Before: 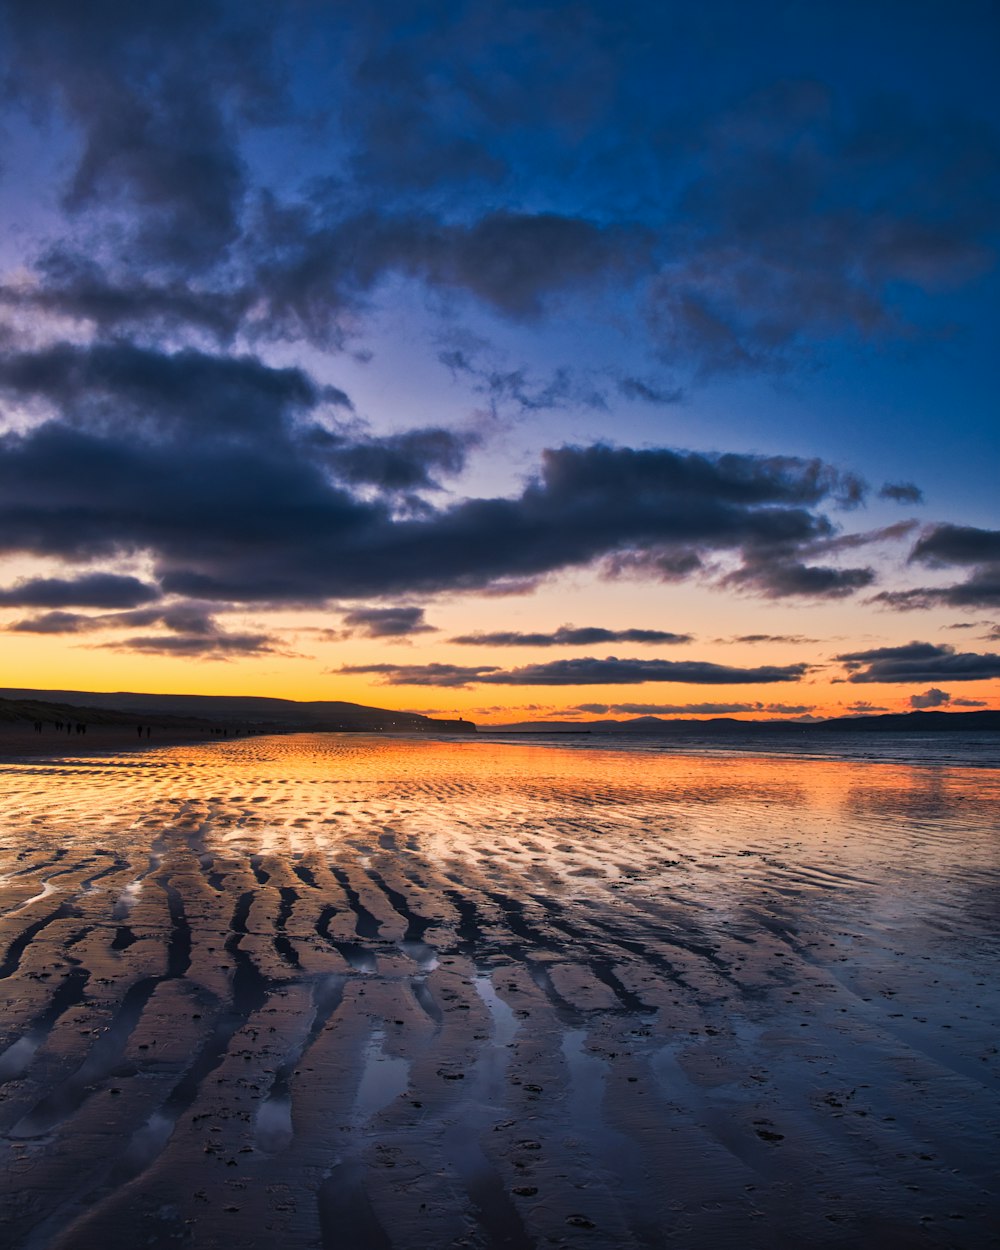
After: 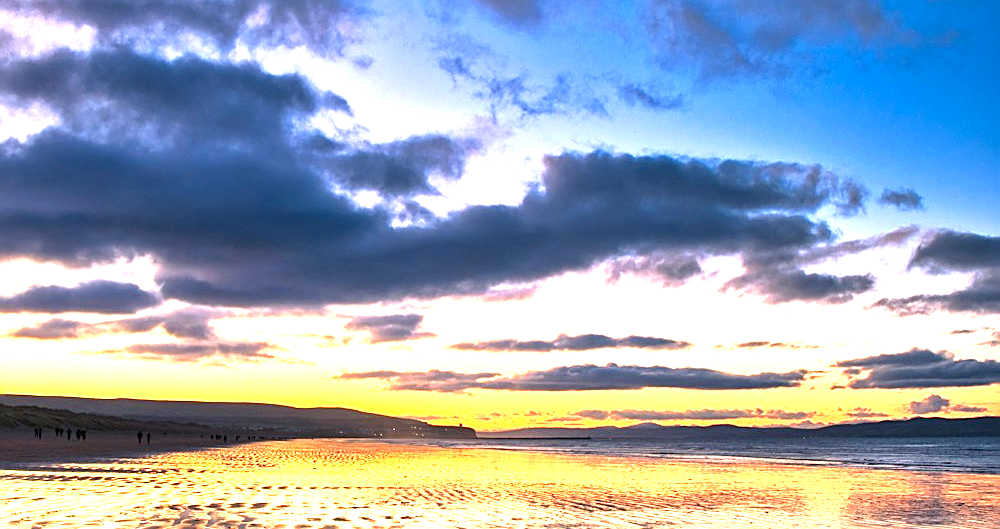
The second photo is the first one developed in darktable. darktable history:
crop and rotate: top 23.53%, bottom 34.147%
sharpen: amount 0.493
exposure: black level correction 0.001, exposure 1.82 EV, compensate exposure bias true, compensate highlight preservation false
